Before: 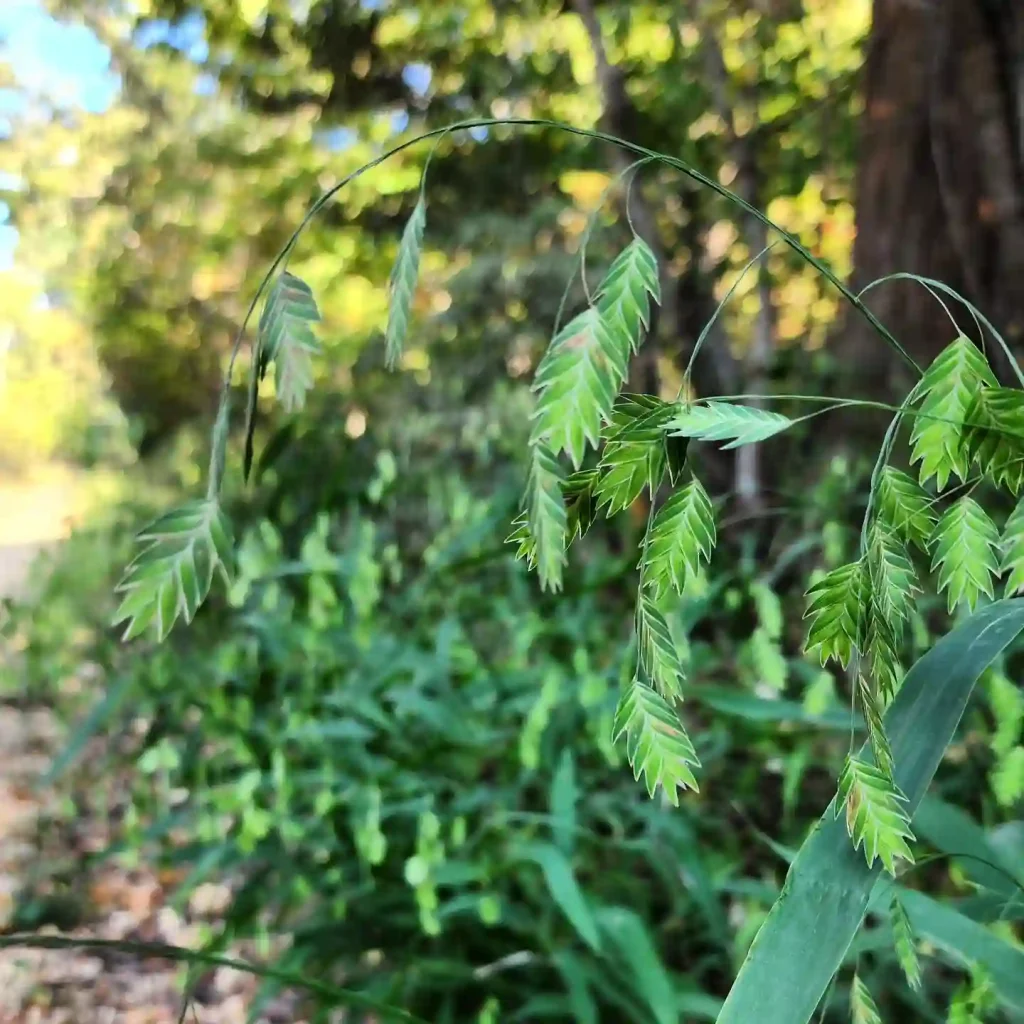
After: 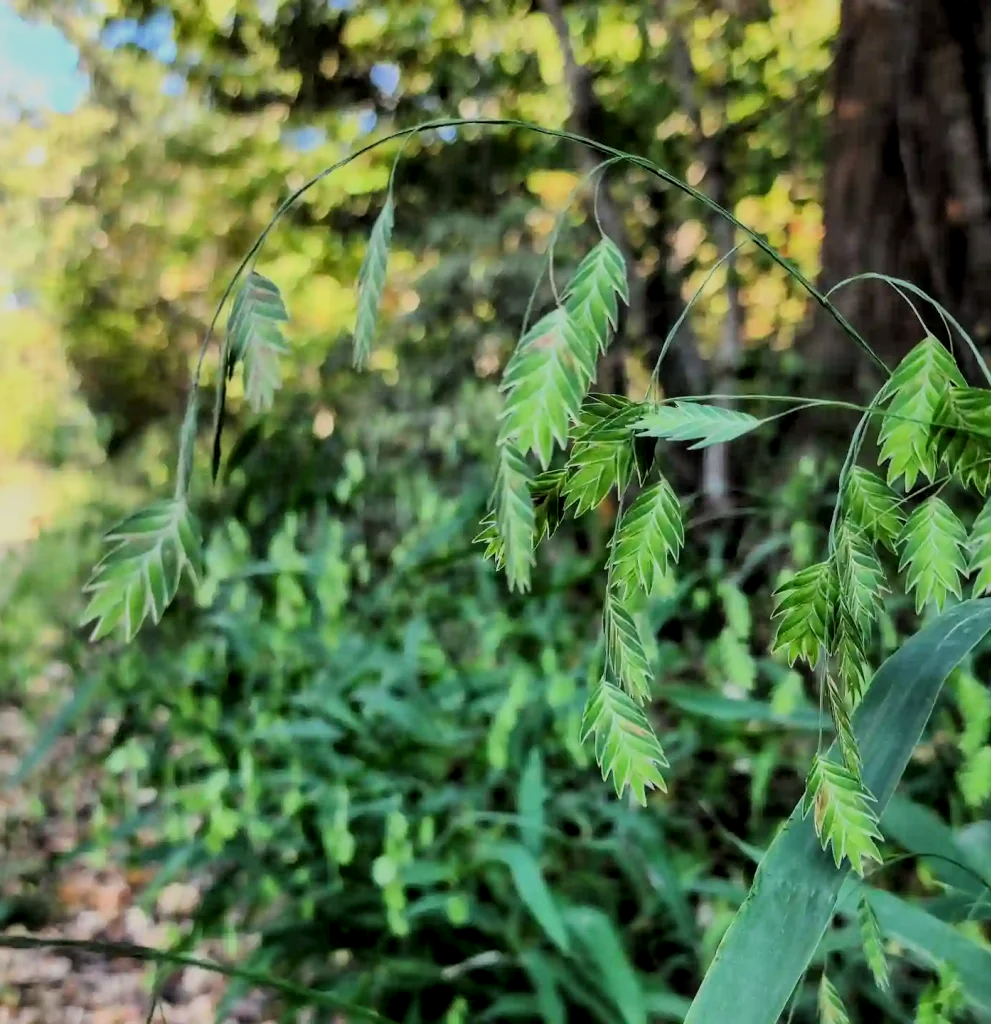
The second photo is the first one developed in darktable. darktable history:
local contrast: on, module defaults
filmic rgb: black relative exposure -7.65 EV, white relative exposure 4.56 EV, hardness 3.61, contrast 0.983, color science v6 (2022)
crop and rotate: left 3.222%
